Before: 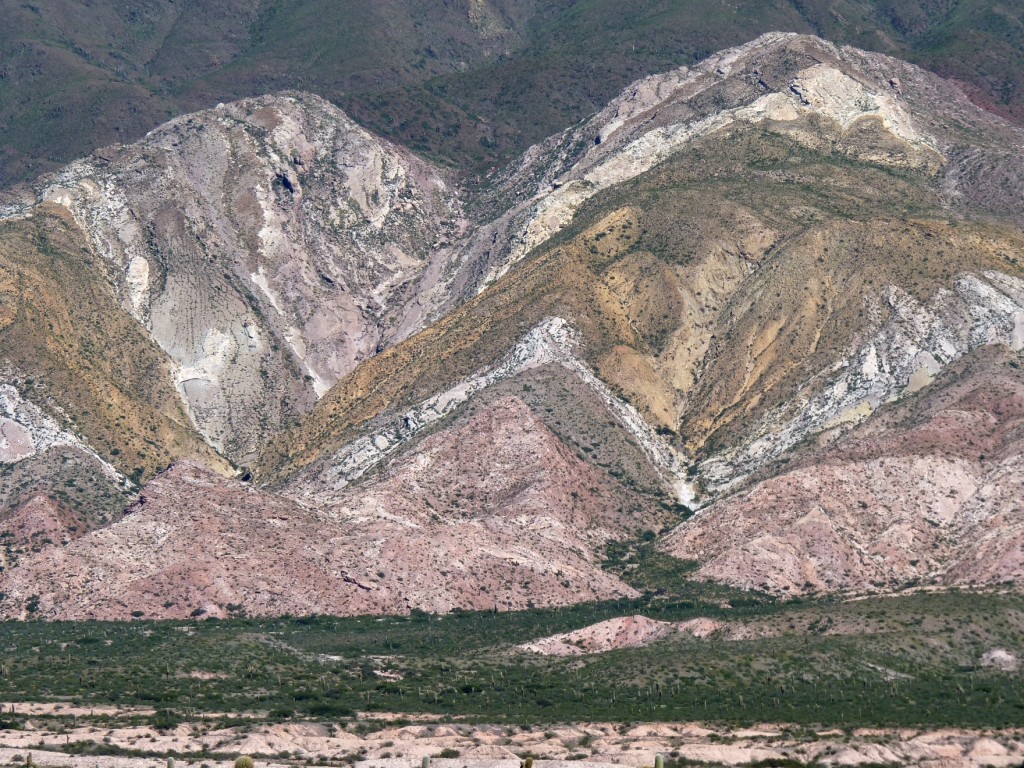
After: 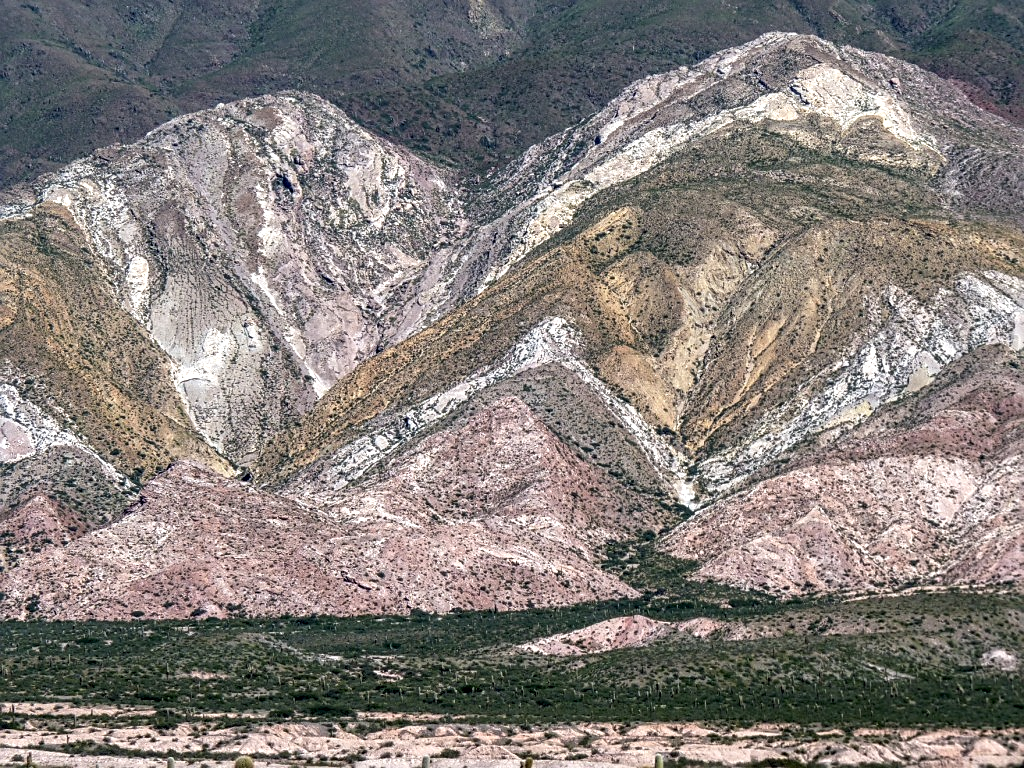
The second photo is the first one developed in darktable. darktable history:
local contrast: detail 150%
sharpen: on, module defaults
